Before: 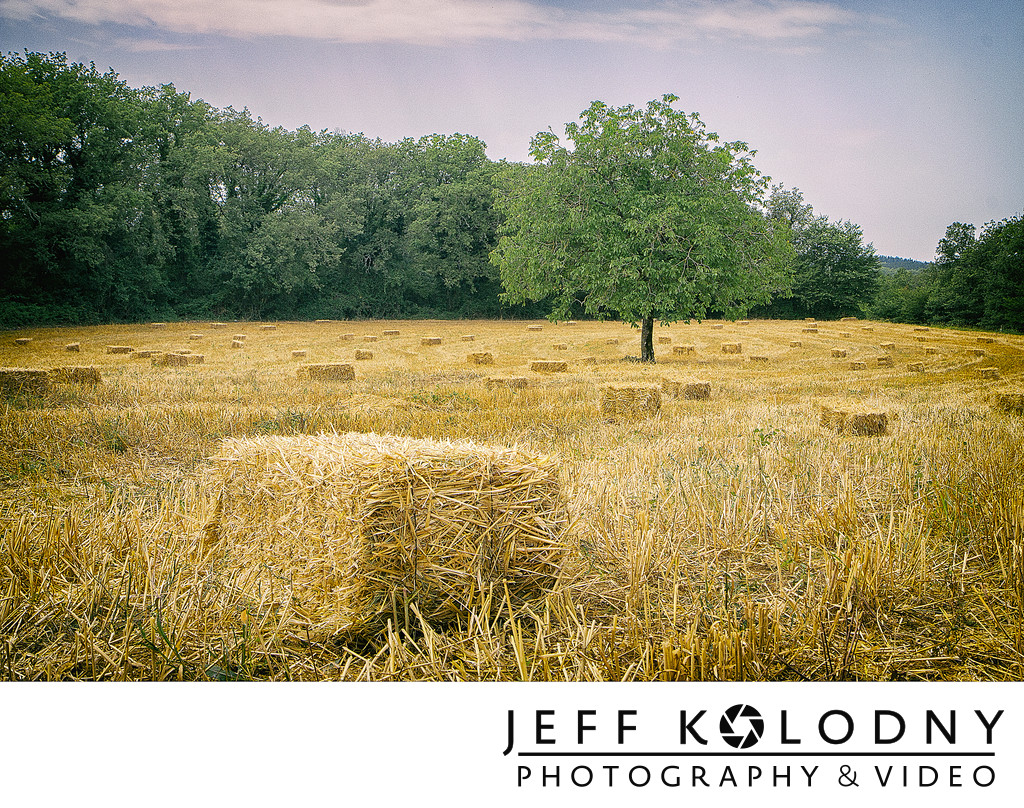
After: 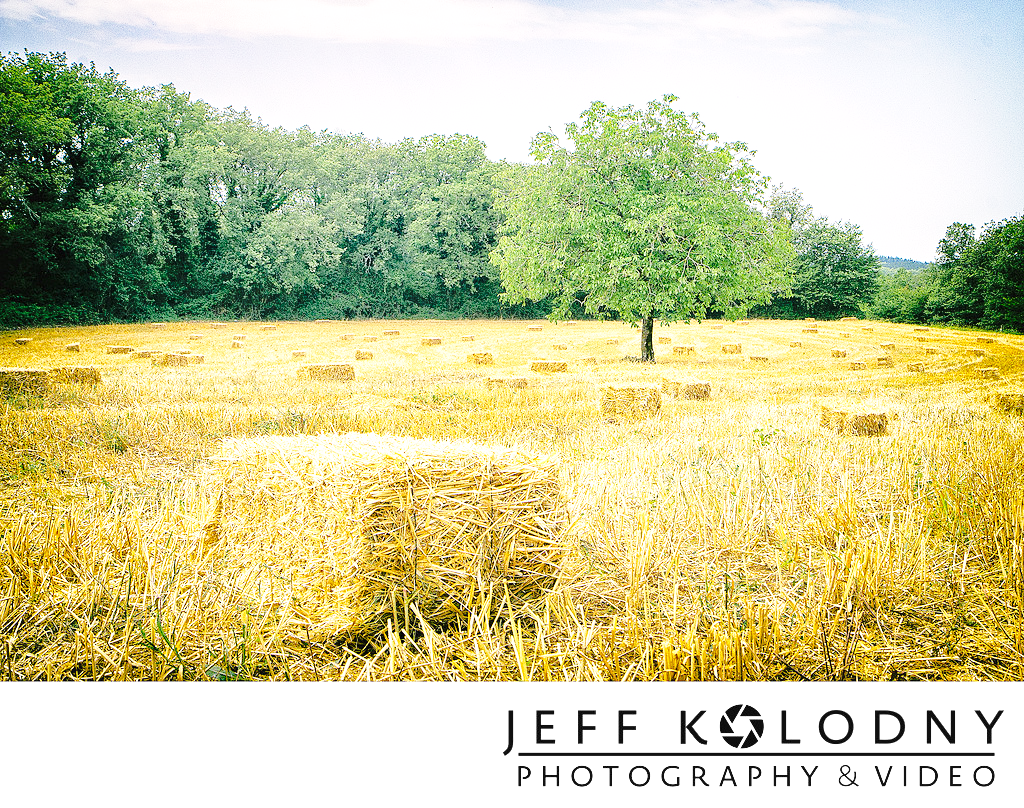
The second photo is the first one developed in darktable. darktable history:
tone equalizer: -8 EV 0.001 EV, -7 EV -0.004 EV, -6 EV 0.009 EV, -5 EV 0.032 EV, -4 EV 0.276 EV, -3 EV 0.644 EV, -2 EV 0.584 EV, -1 EV 0.187 EV, +0 EV 0.024 EV
base curve: curves: ch0 [(0, 0) (0.036, 0.037) (0.121, 0.228) (0.46, 0.76) (0.859, 0.983) (1, 1)], preserve colors none
exposure: exposure 0.6 EV, compensate highlight preservation false
